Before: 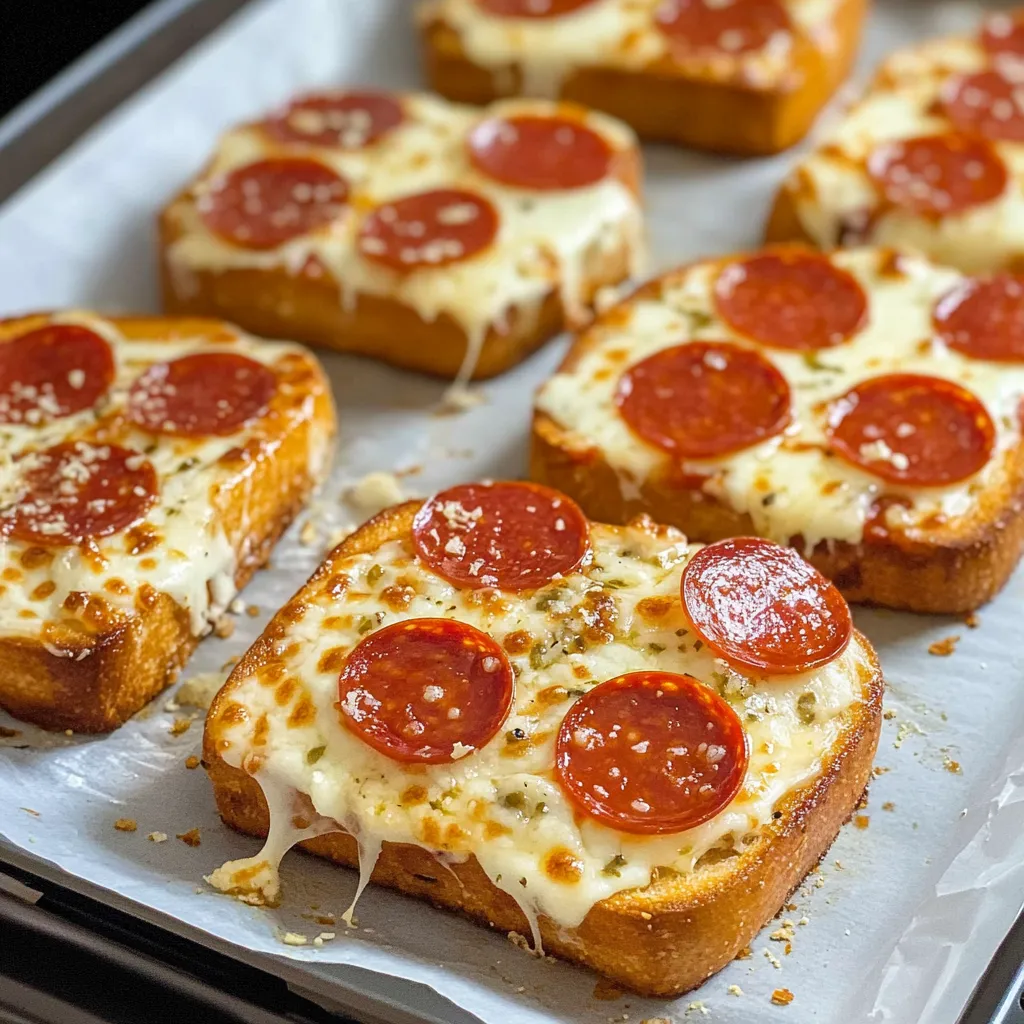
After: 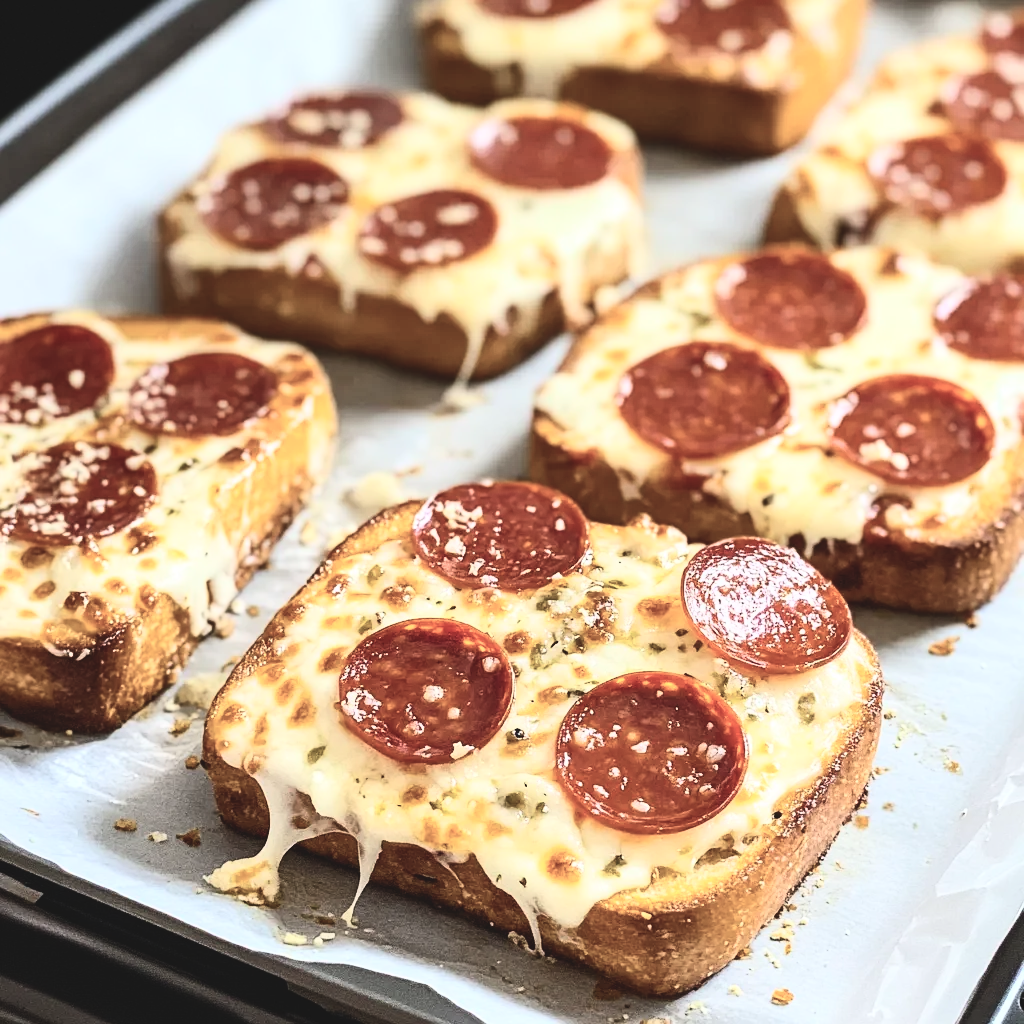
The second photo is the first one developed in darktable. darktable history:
exposure: black level correction -0.041, exposure 0.064 EV, compensate highlight preservation false
contrast brightness saturation: contrast 0.5, saturation -0.1
